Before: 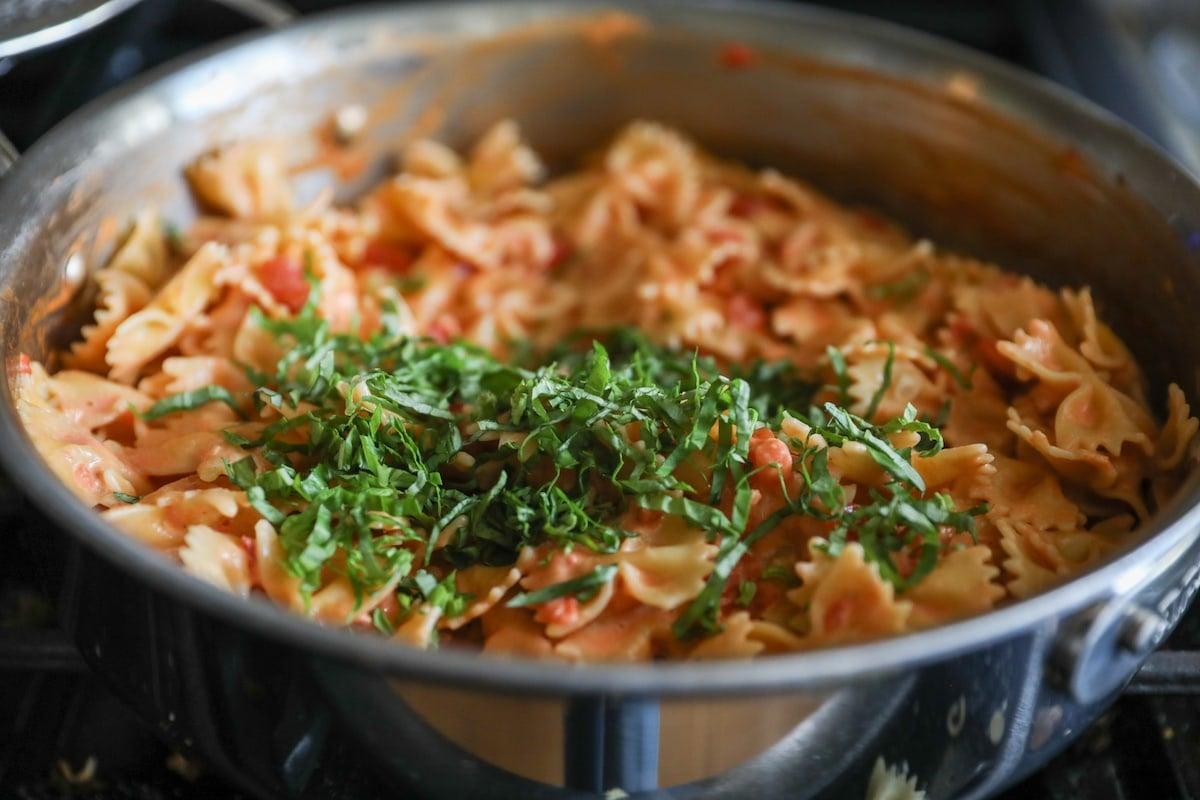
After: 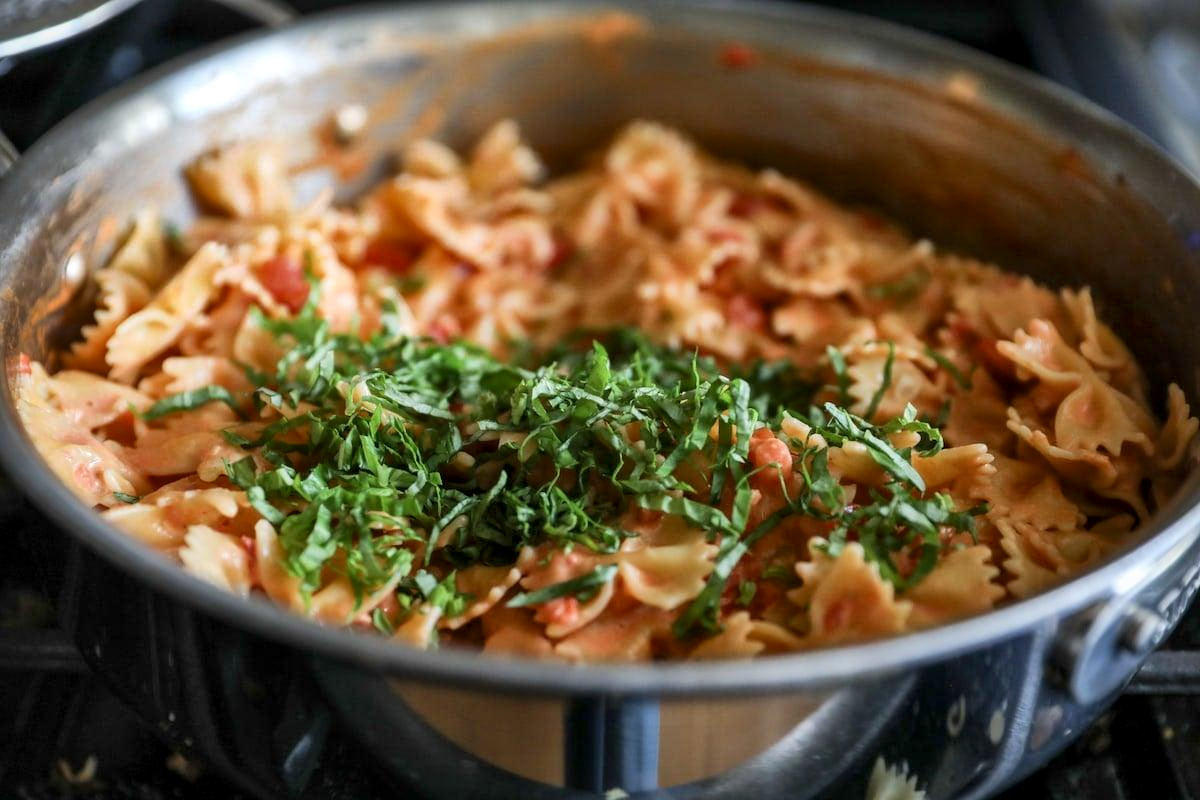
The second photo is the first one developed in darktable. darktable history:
local contrast: mode bilateral grid, contrast 20, coarseness 49, detail 148%, midtone range 0.2
